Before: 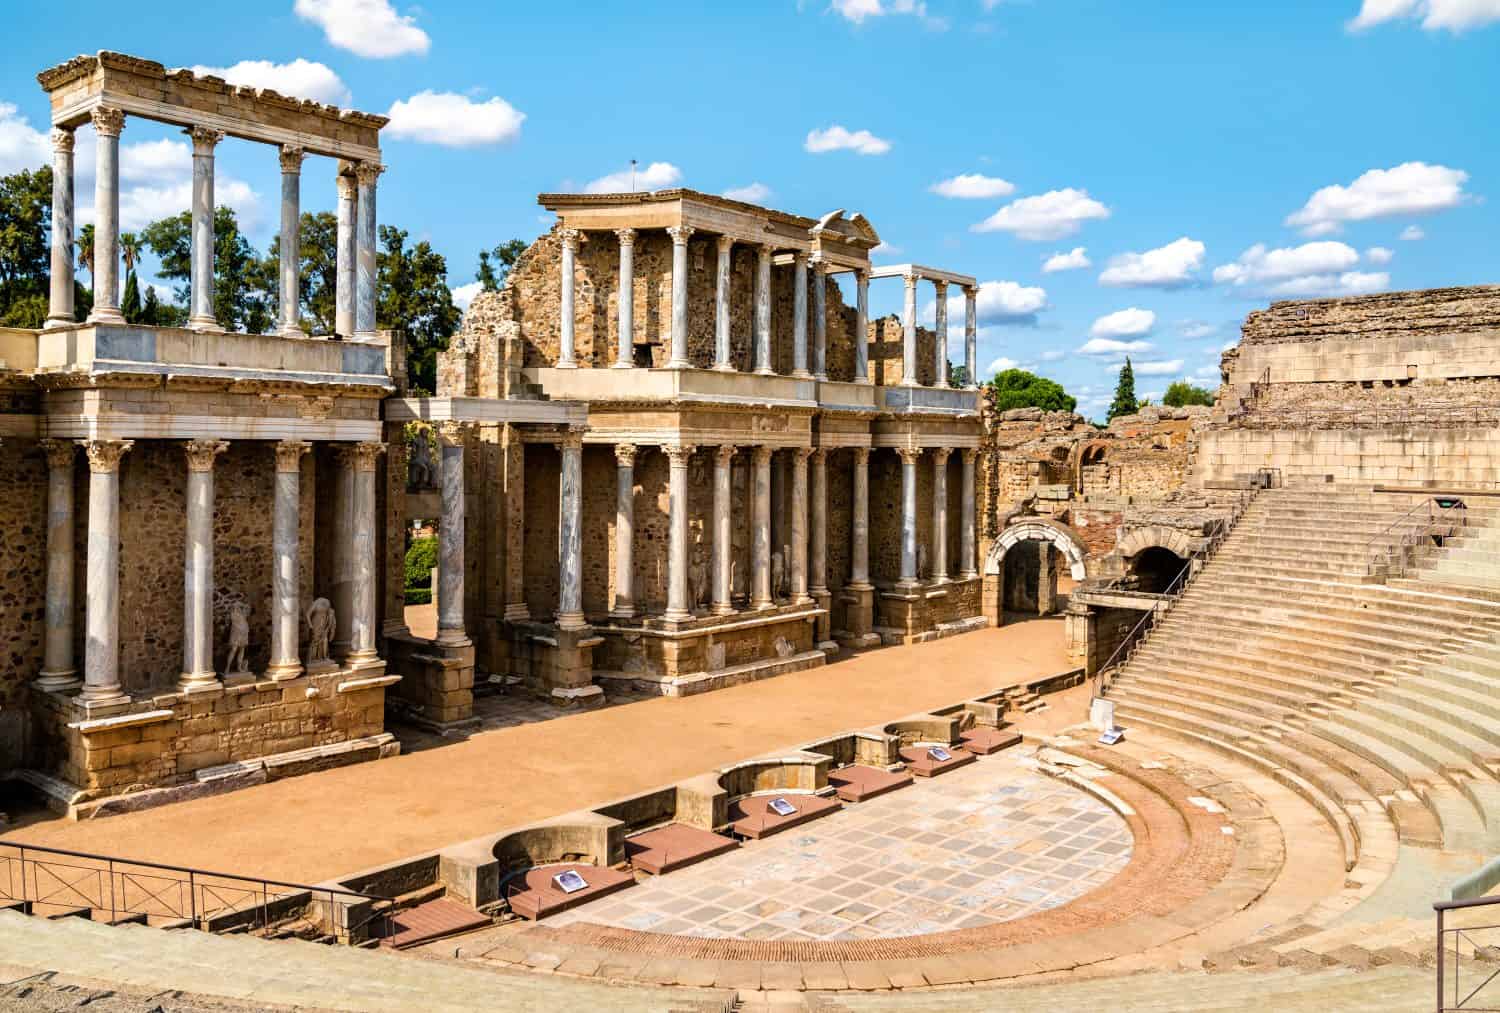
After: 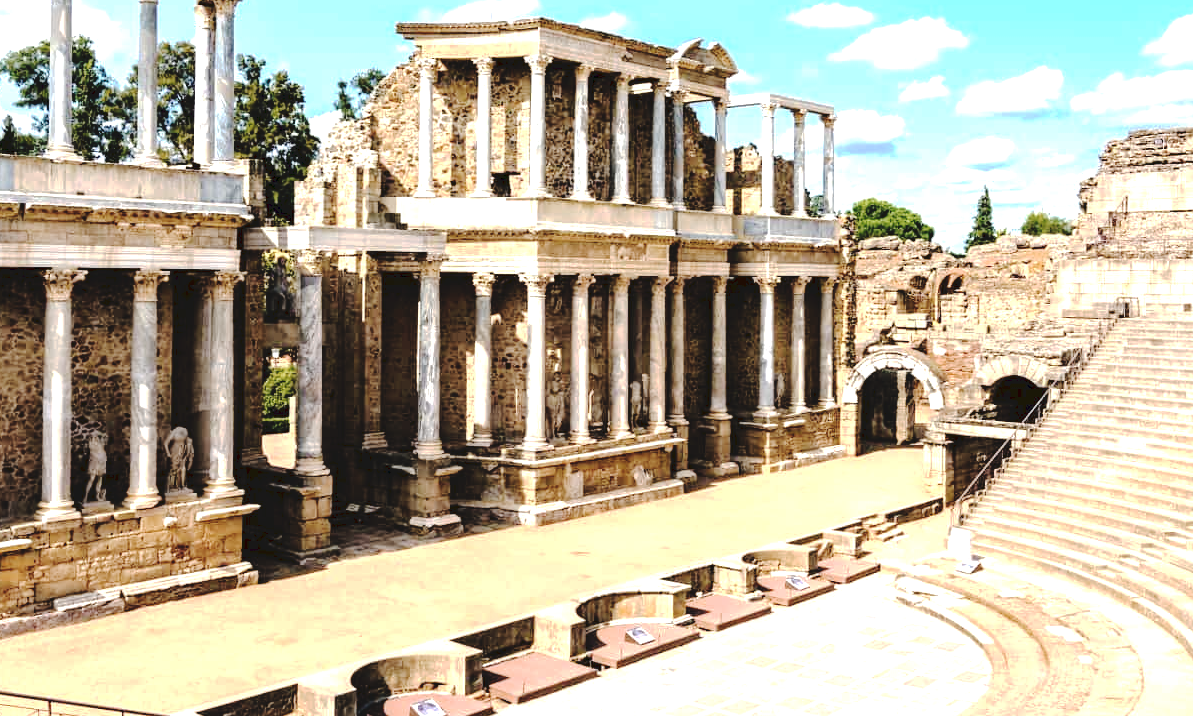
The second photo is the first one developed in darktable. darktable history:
crop: left 9.471%, top 16.93%, right 10.983%, bottom 12.333%
tone equalizer: -8 EV -1.12 EV, -7 EV -1.05 EV, -6 EV -0.896 EV, -5 EV -0.549 EV, -3 EV 0.595 EV, -2 EV 0.896 EV, -1 EV 1 EV, +0 EV 1.06 EV, mask exposure compensation -0.494 EV
tone curve: curves: ch0 [(0, 0) (0.003, 0.077) (0.011, 0.08) (0.025, 0.083) (0.044, 0.095) (0.069, 0.106) (0.1, 0.12) (0.136, 0.144) (0.177, 0.185) (0.224, 0.231) (0.277, 0.297) (0.335, 0.382) (0.399, 0.471) (0.468, 0.553) (0.543, 0.623) (0.623, 0.689) (0.709, 0.75) (0.801, 0.81) (0.898, 0.873) (1, 1)], preserve colors none
color correction: highlights b* -0.037, saturation 0.786
